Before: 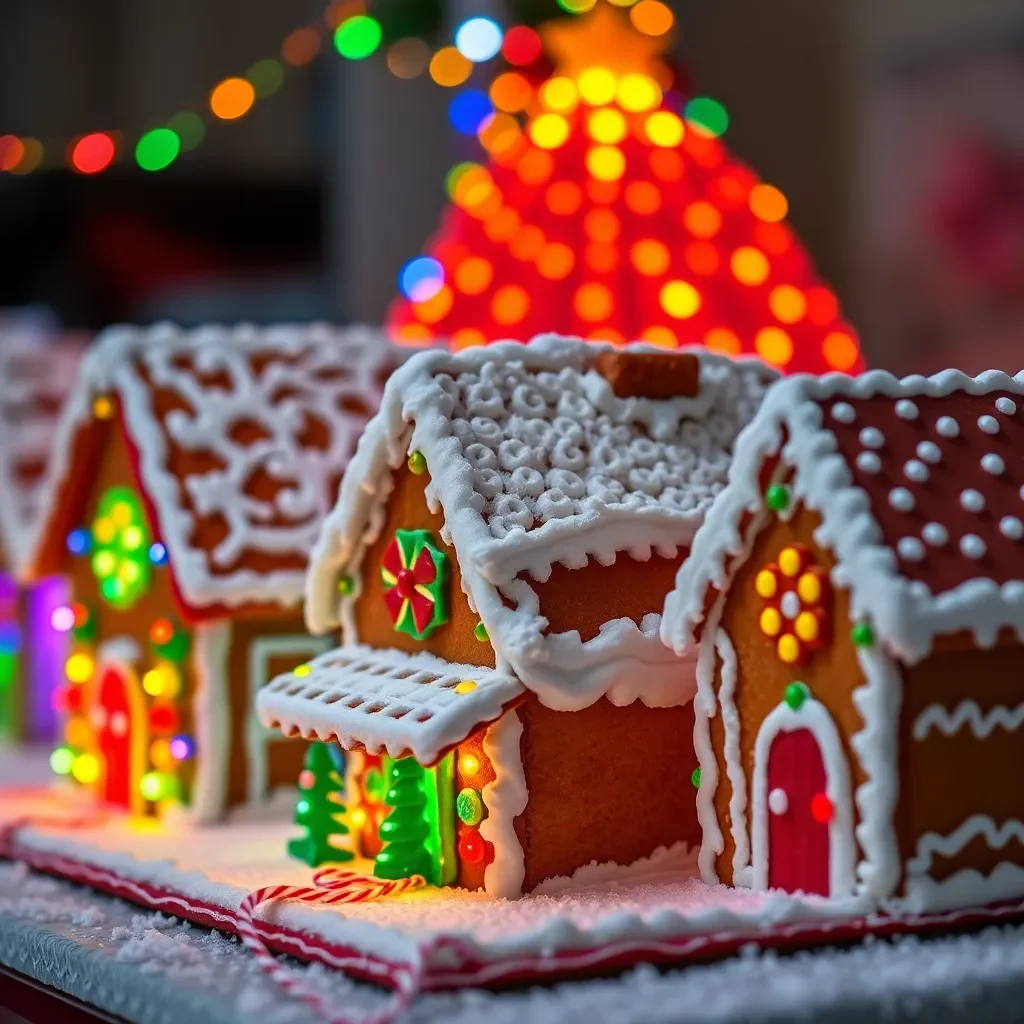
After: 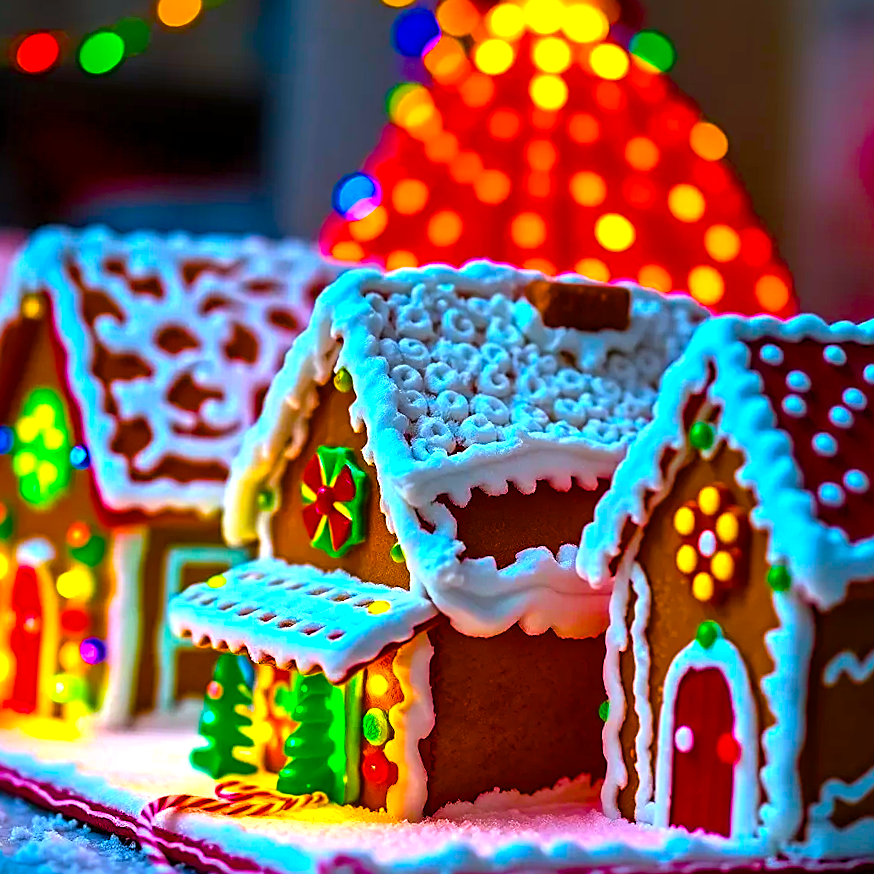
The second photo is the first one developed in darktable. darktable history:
color calibration: illuminant F (fluorescent), F source F9 (Cool White Deluxe 4150 K) – high CRI, x 0.374, y 0.373, temperature 4158.34 K
crop and rotate: angle -3.27°, left 5.211%, top 5.211%, right 4.607%, bottom 4.607%
sharpen: on, module defaults
color balance rgb: linear chroma grading › global chroma 20%, perceptual saturation grading › global saturation 65%, perceptual saturation grading › highlights 50%, perceptual saturation grading › shadows 30%, perceptual brilliance grading › global brilliance 12%, perceptual brilliance grading › highlights 15%, global vibrance 20%
